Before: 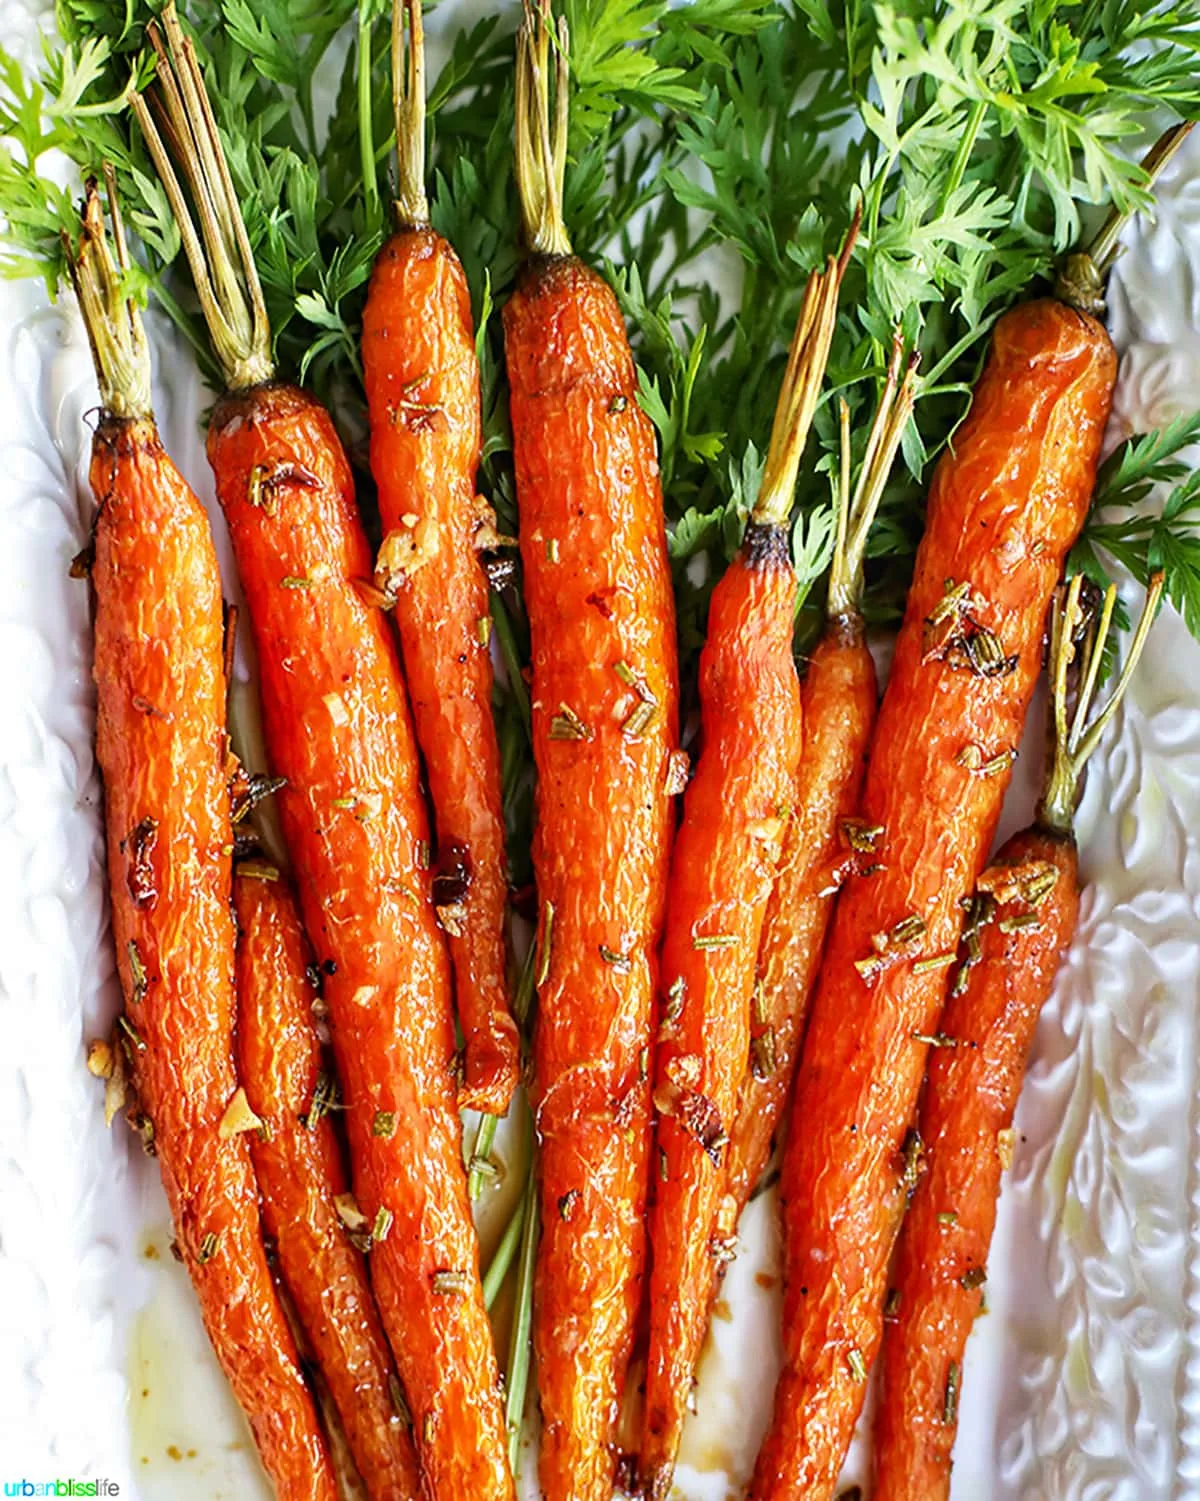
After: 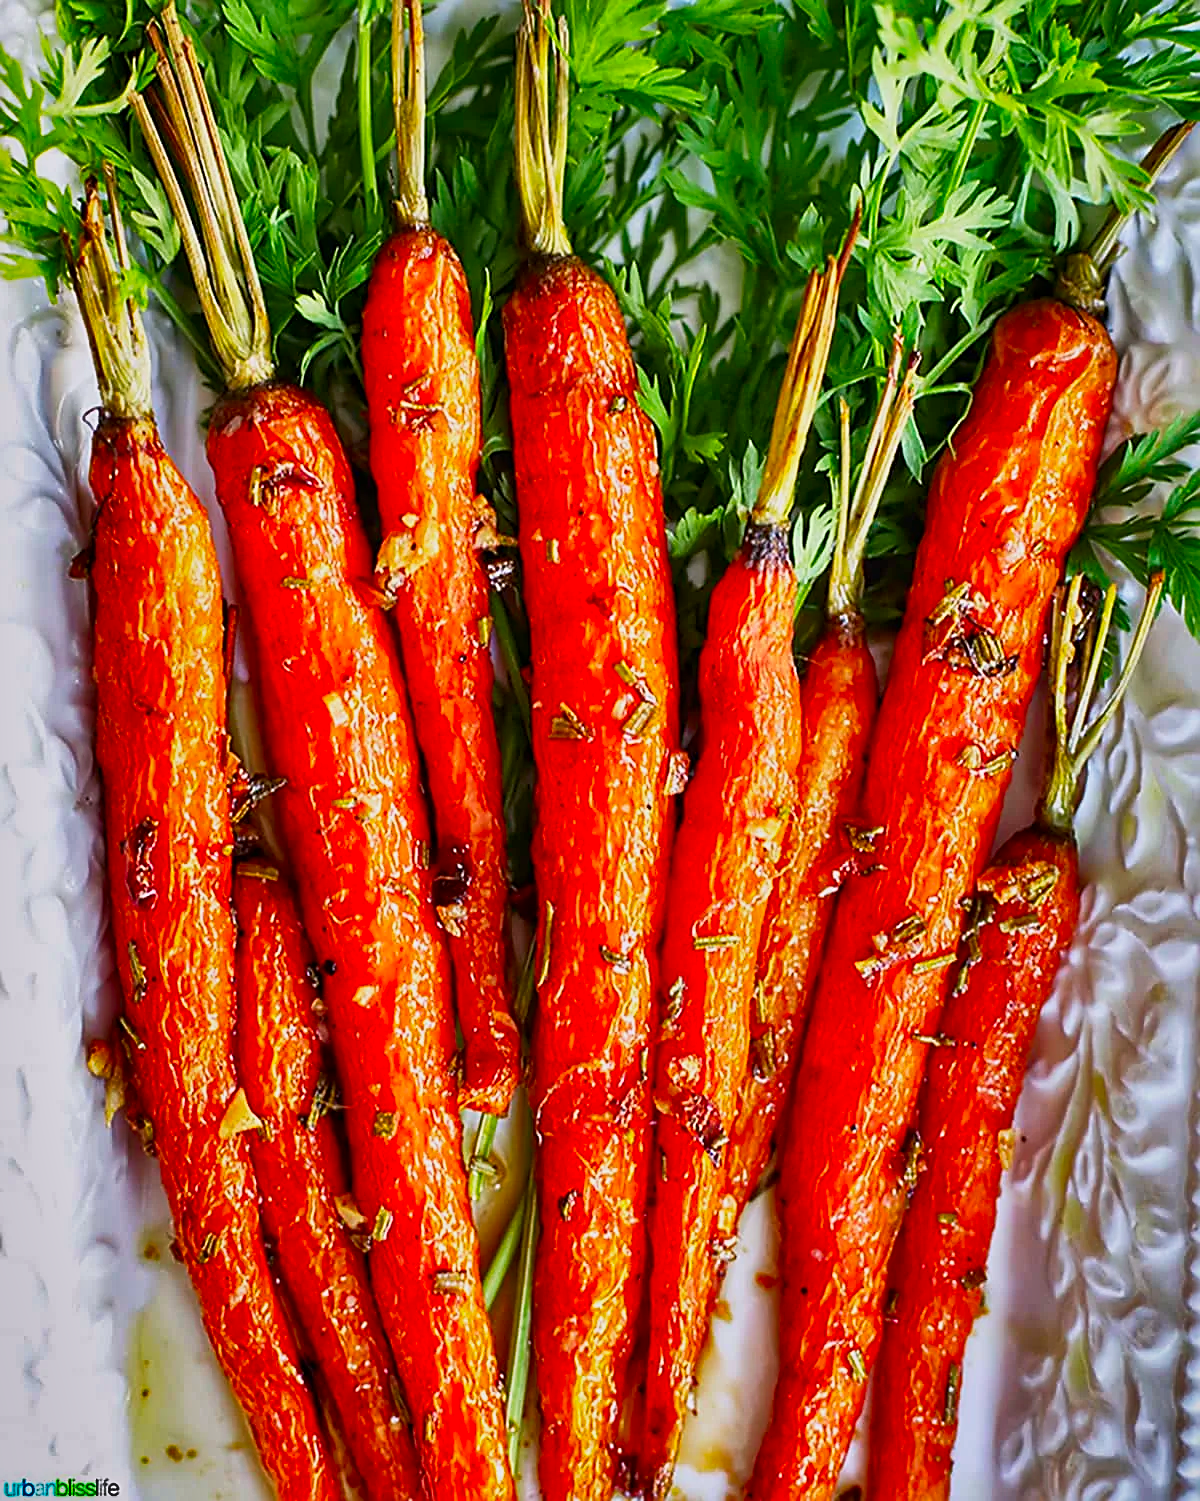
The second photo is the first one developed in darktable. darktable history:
tone curve: curves: ch0 [(0, 0) (0.003, 0.003) (0.011, 0.011) (0.025, 0.026) (0.044, 0.046) (0.069, 0.071) (0.1, 0.103) (0.136, 0.14) (0.177, 0.183) (0.224, 0.231) (0.277, 0.286) (0.335, 0.346) (0.399, 0.412) (0.468, 0.483) (0.543, 0.56) (0.623, 0.643) (0.709, 0.732) (0.801, 0.826) (0.898, 0.917) (1, 1)], preserve colors none
shadows and highlights: shadows 80.73, white point adjustment -9.07, highlights -61.46, soften with gaussian
contrast brightness saturation: contrast 0.06, brightness -0.01, saturation -0.23
white balance: red 1.009, blue 1.027
color correction: saturation 1.8
sharpen: on, module defaults
